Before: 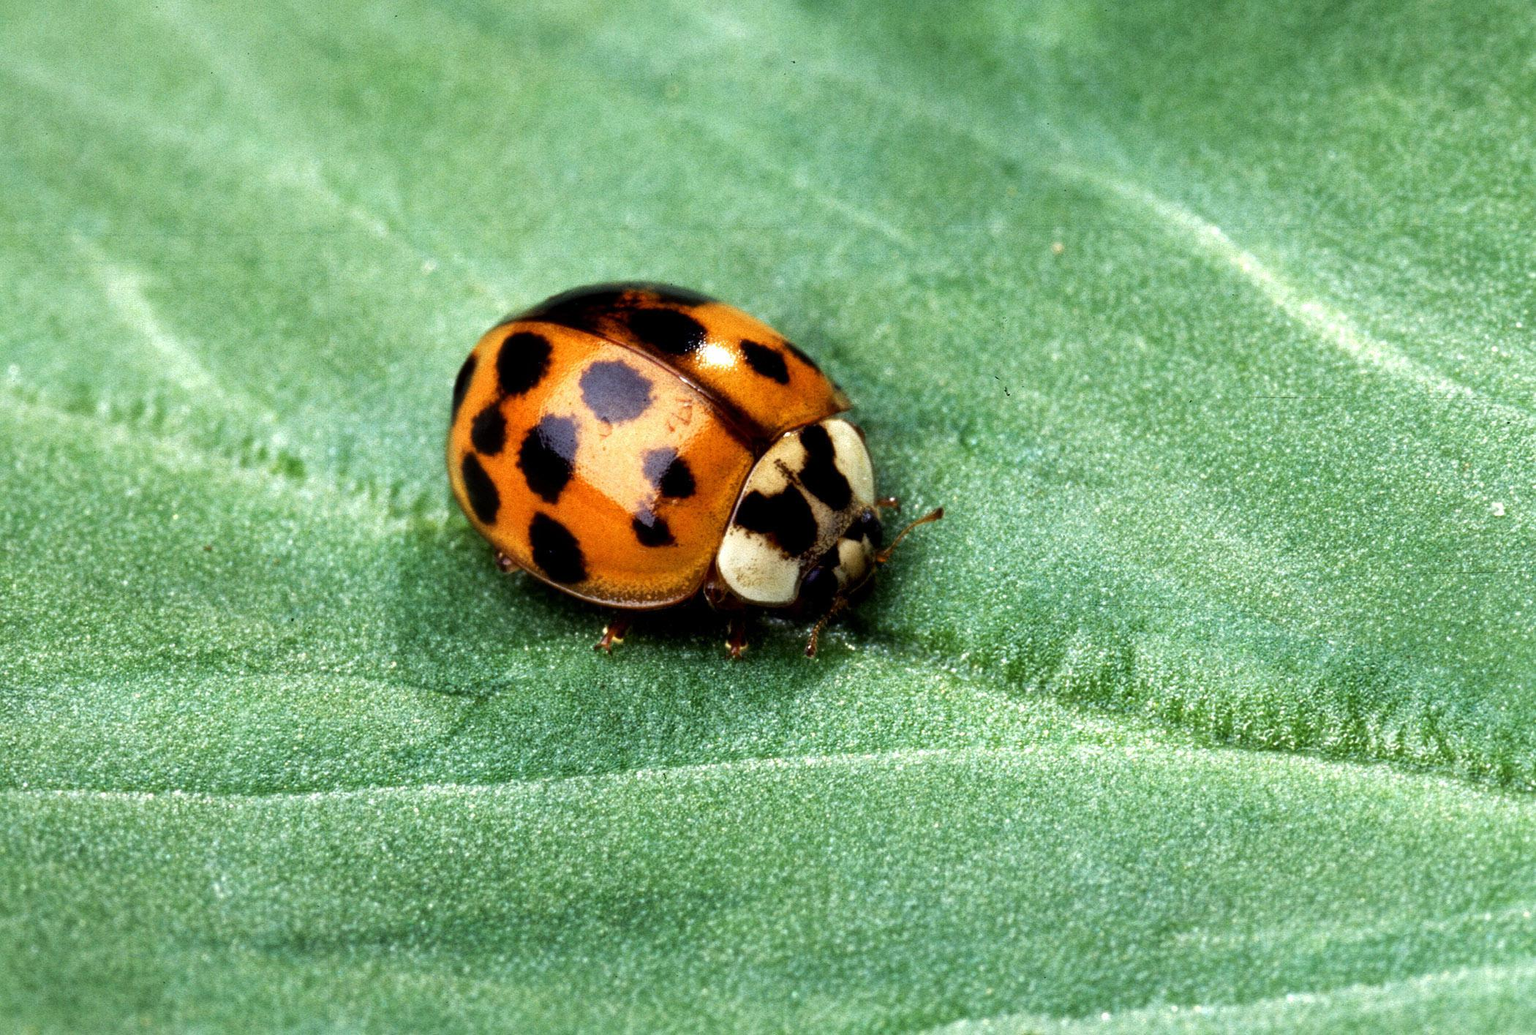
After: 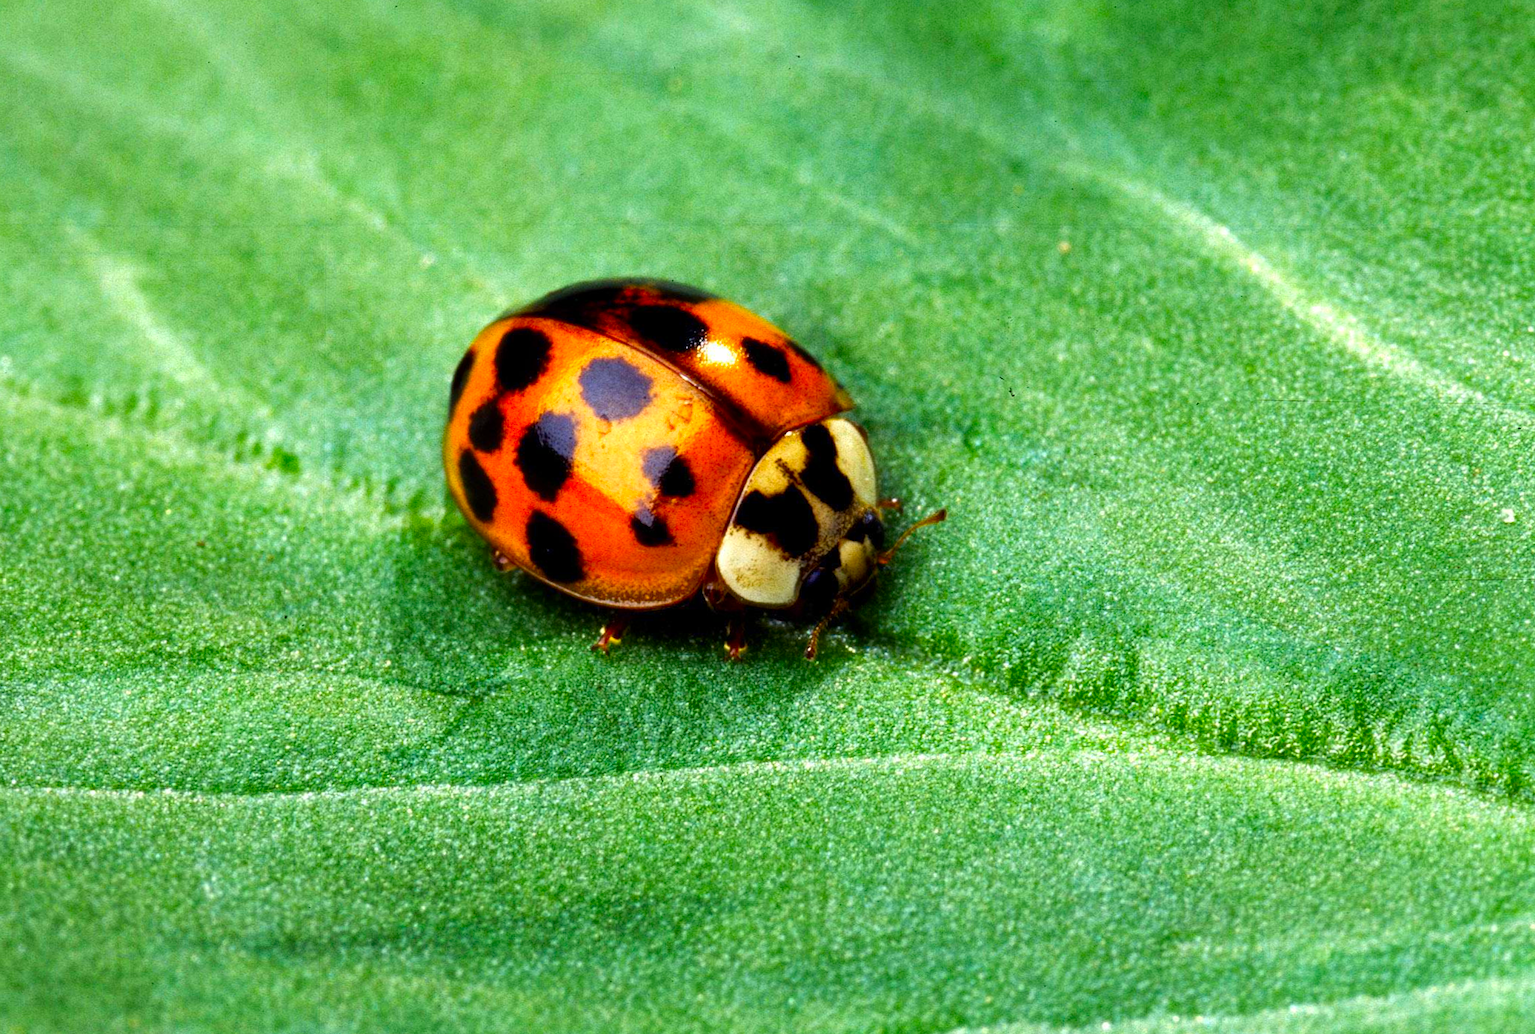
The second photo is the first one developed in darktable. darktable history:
crop and rotate: angle -0.5°
color contrast: green-magenta contrast 1.55, blue-yellow contrast 1.83
